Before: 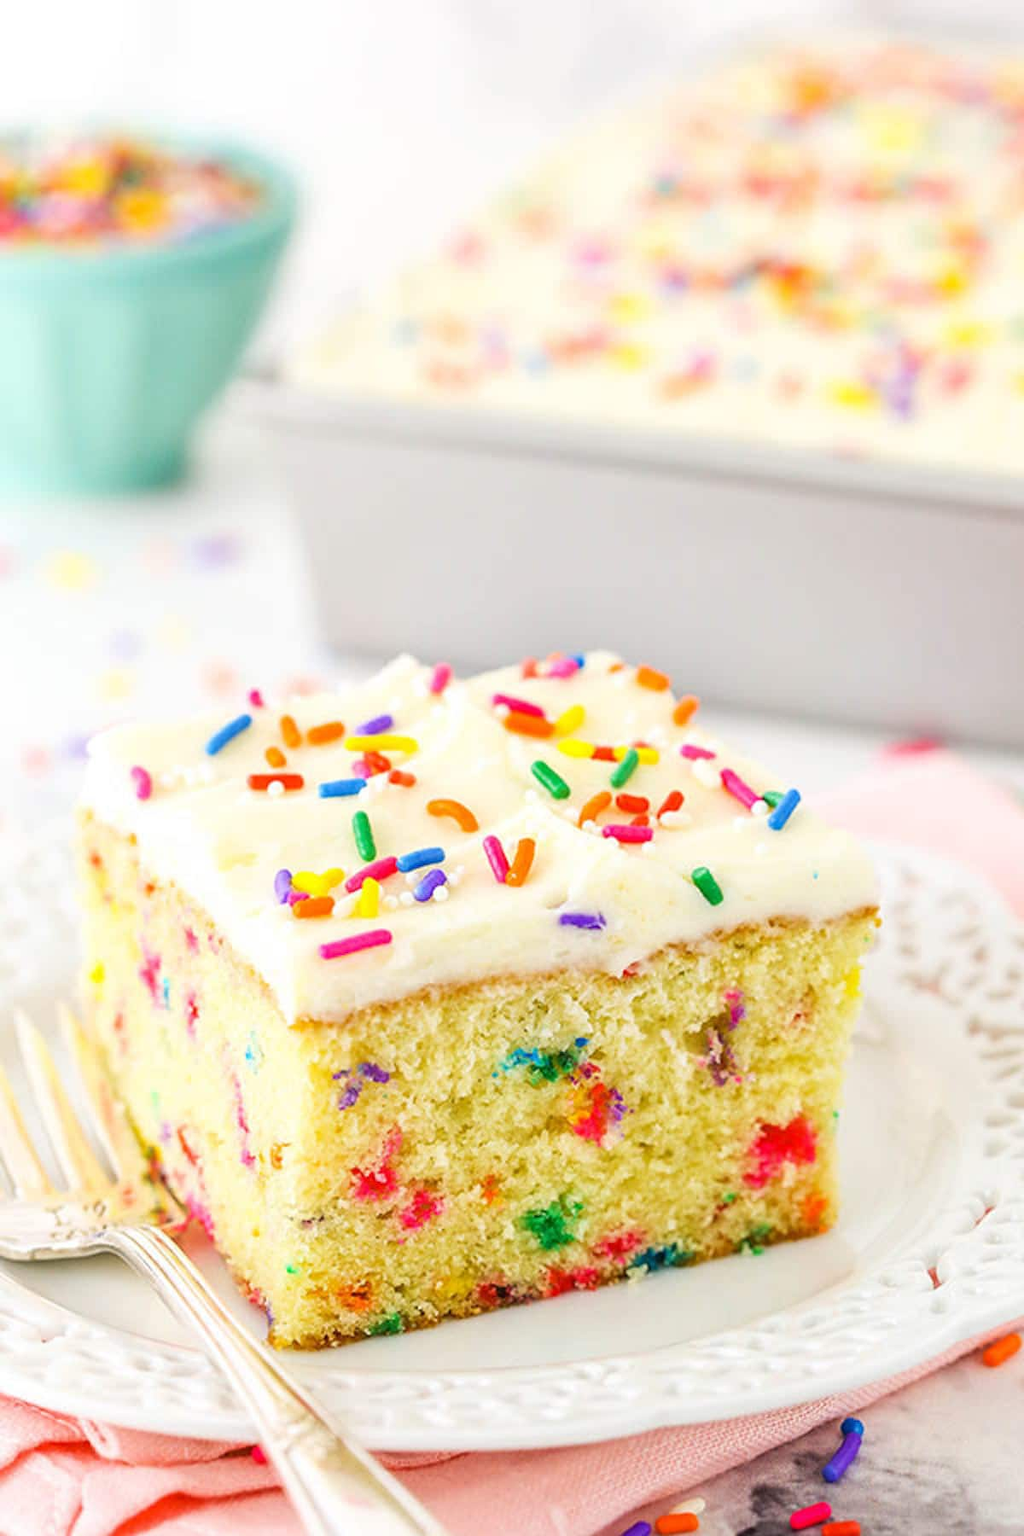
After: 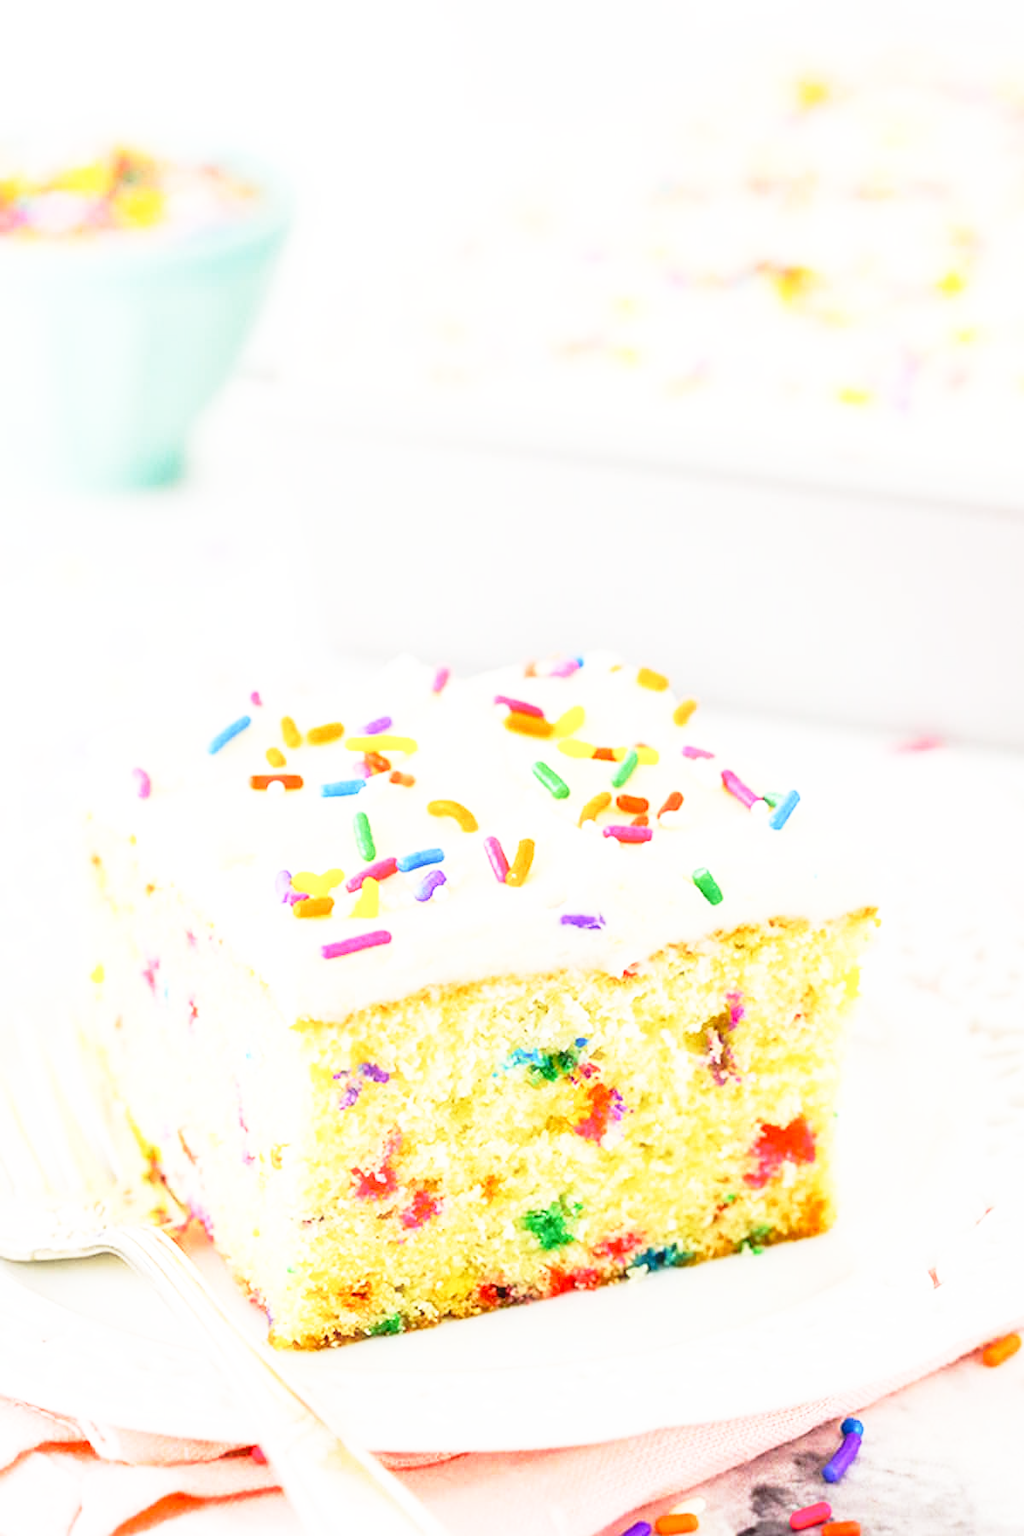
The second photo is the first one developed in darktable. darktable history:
haze removal: strength -0.1, adaptive false
base curve: curves: ch0 [(0, 0) (0.012, 0.01) (0.073, 0.168) (0.31, 0.711) (0.645, 0.957) (1, 1)], preserve colors none
